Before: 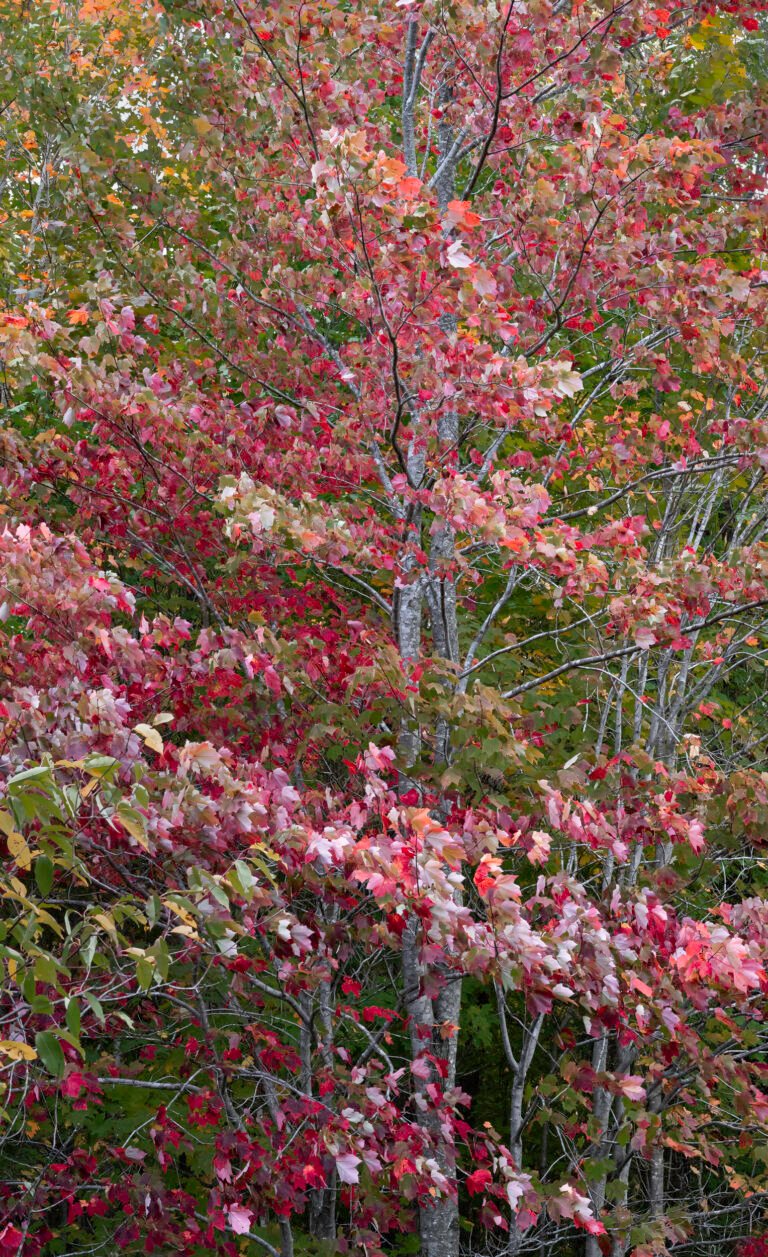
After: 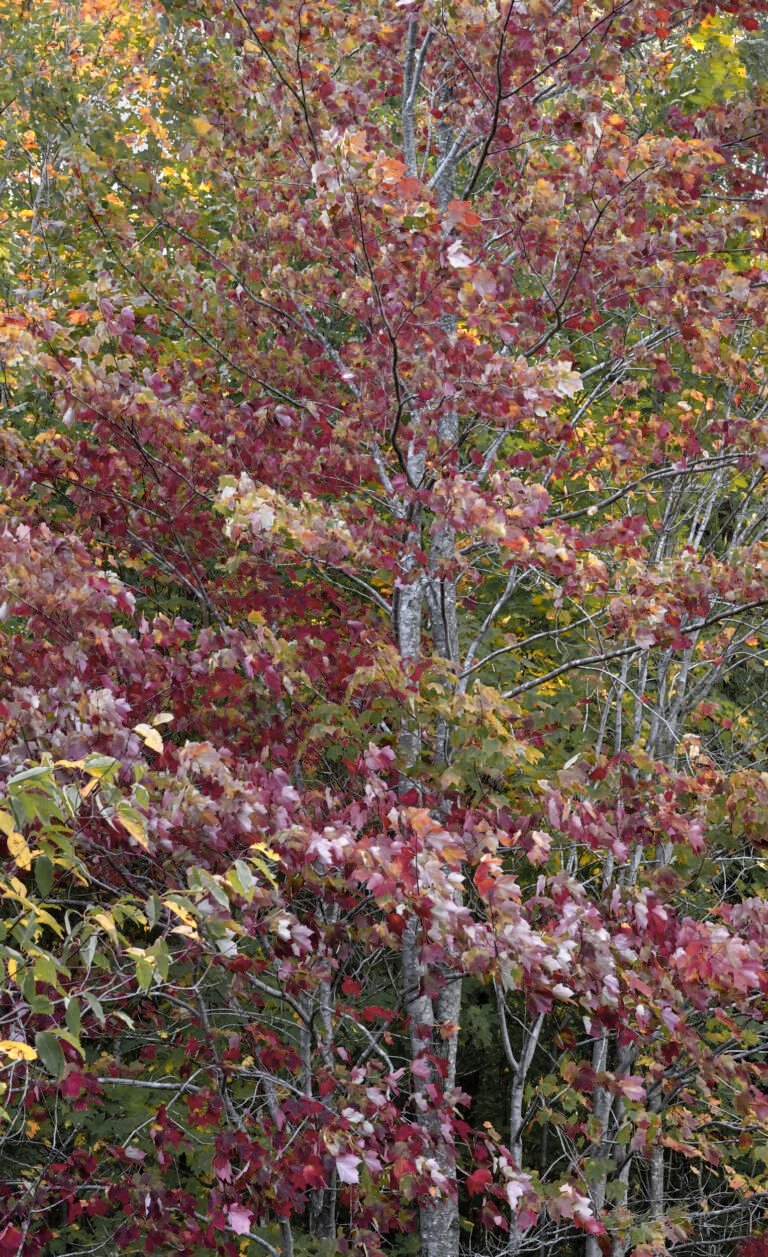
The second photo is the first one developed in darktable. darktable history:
color zones: curves: ch0 [(0.004, 0.306) (0.107, 0.448) (0.252, 0.656) (0.41, 0.398) (0.595, 0.515) (0.768, 0.628)]; ch1 [(0.07, 0.323) (0.151, 0.452) (0.252, 0.608) (0.346, 0.221) (0.463, 0.189) (0.61, 0.368) (0.735, 0.395) (0.921, 0.412)]; ch2 [(0, 0.476) (0.132, 0.512) (0.243, 0.512) (0.397, 0.48) (0.522, 0.376) (0.634, 0.536) (0.761, 0.46)]
shadows and highlights: radius 264.75, soften with gaussian
